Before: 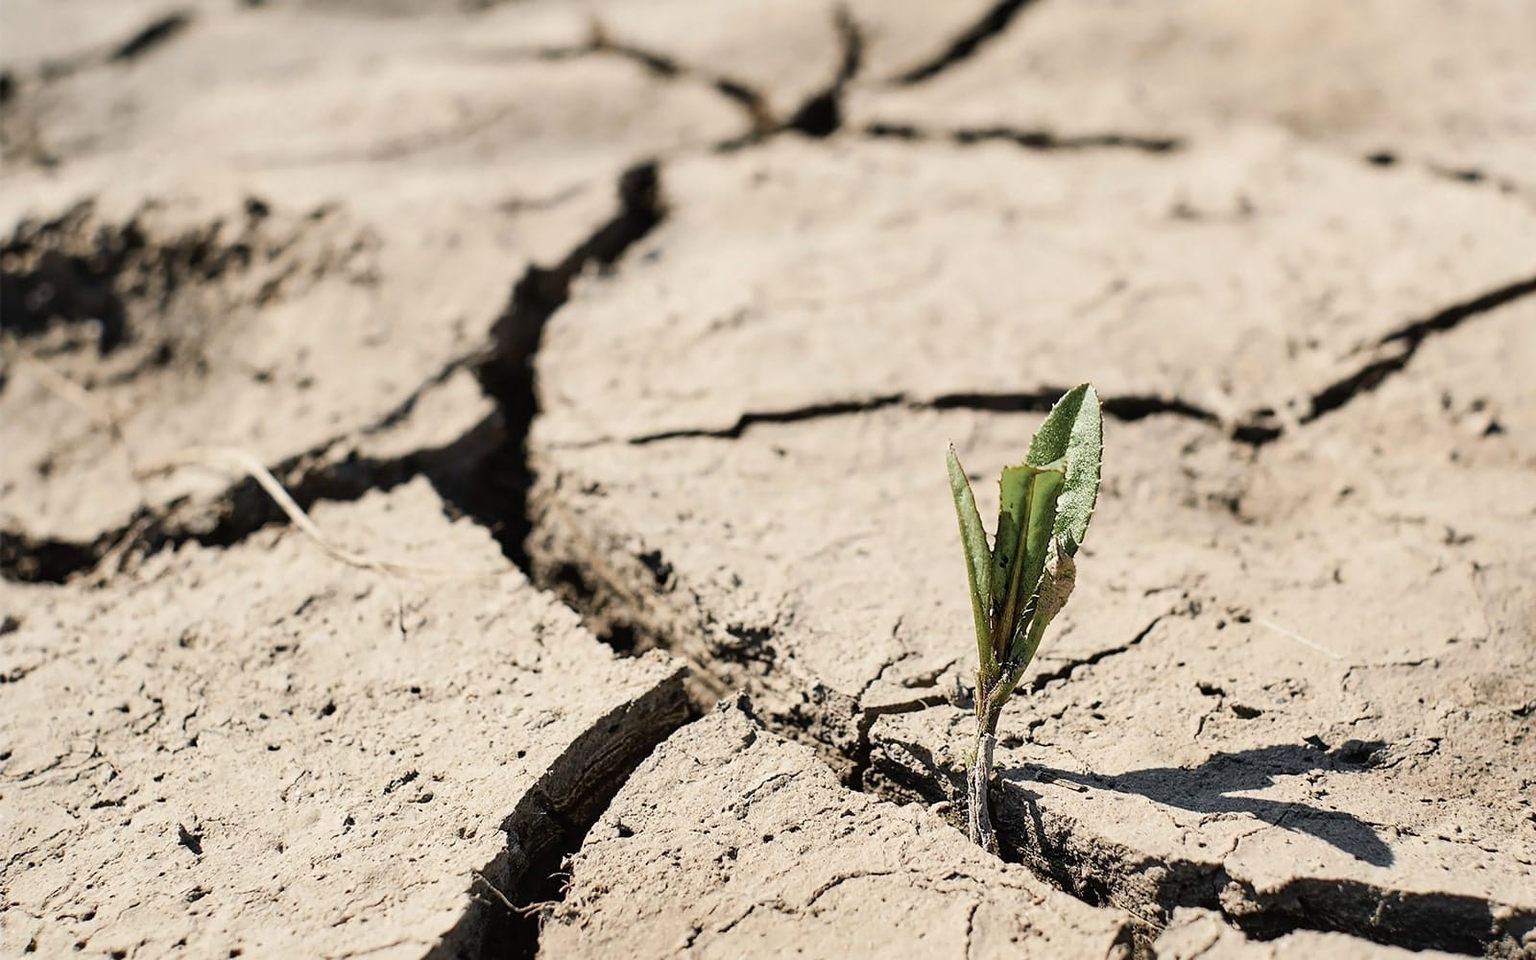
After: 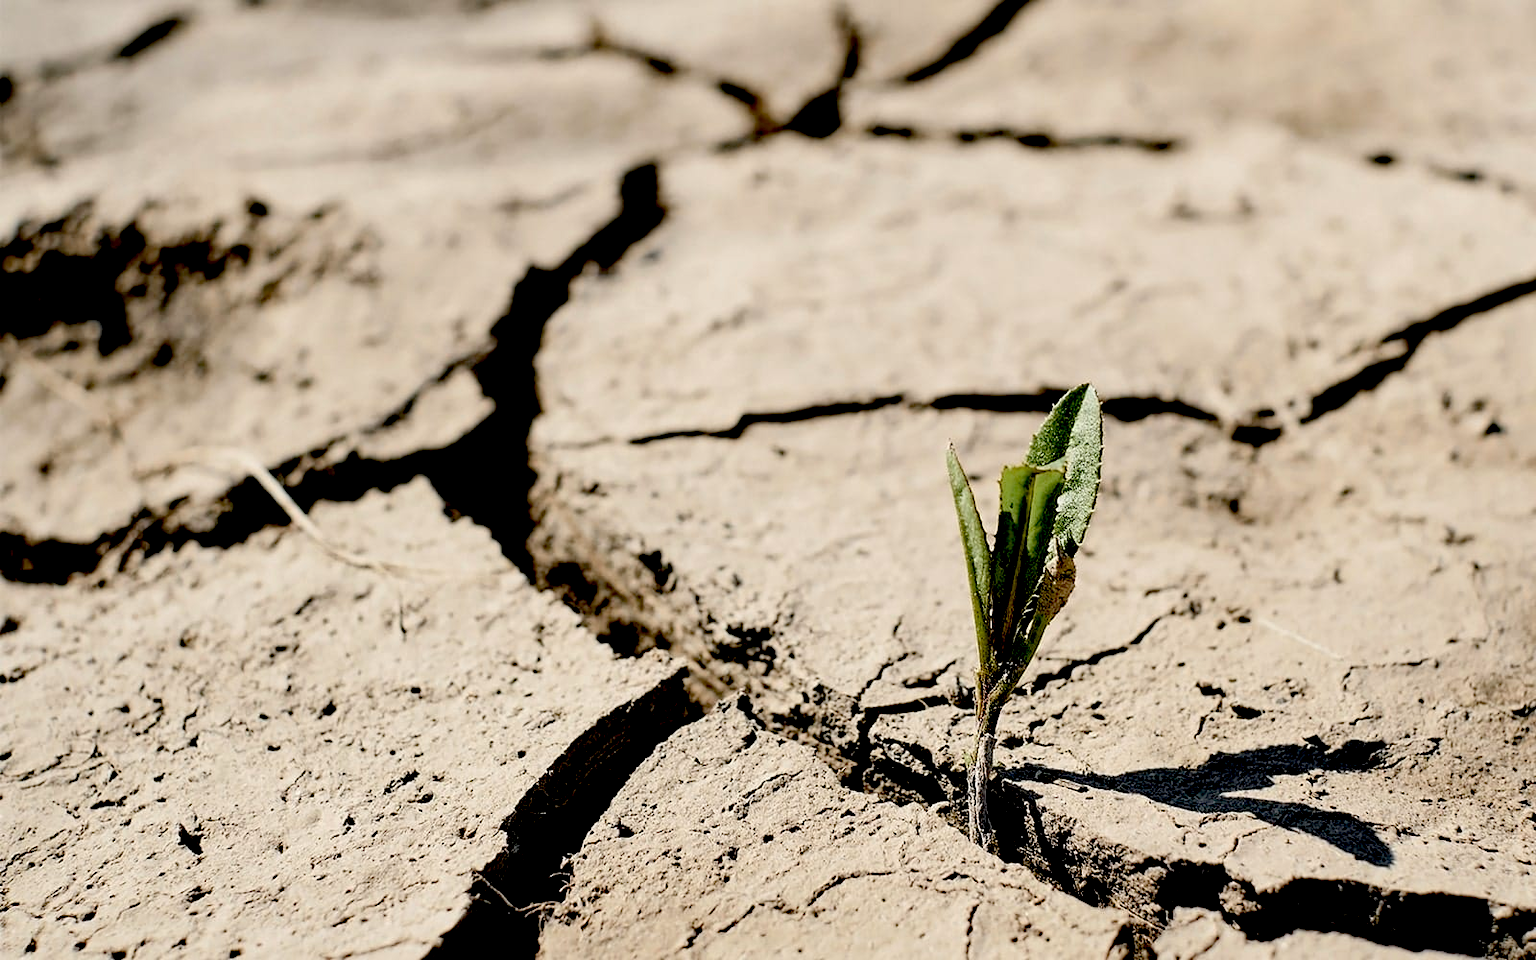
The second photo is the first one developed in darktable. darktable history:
exposure: black level correction 0.054, exposure -0.032 EV, compensate highlight preservation false
